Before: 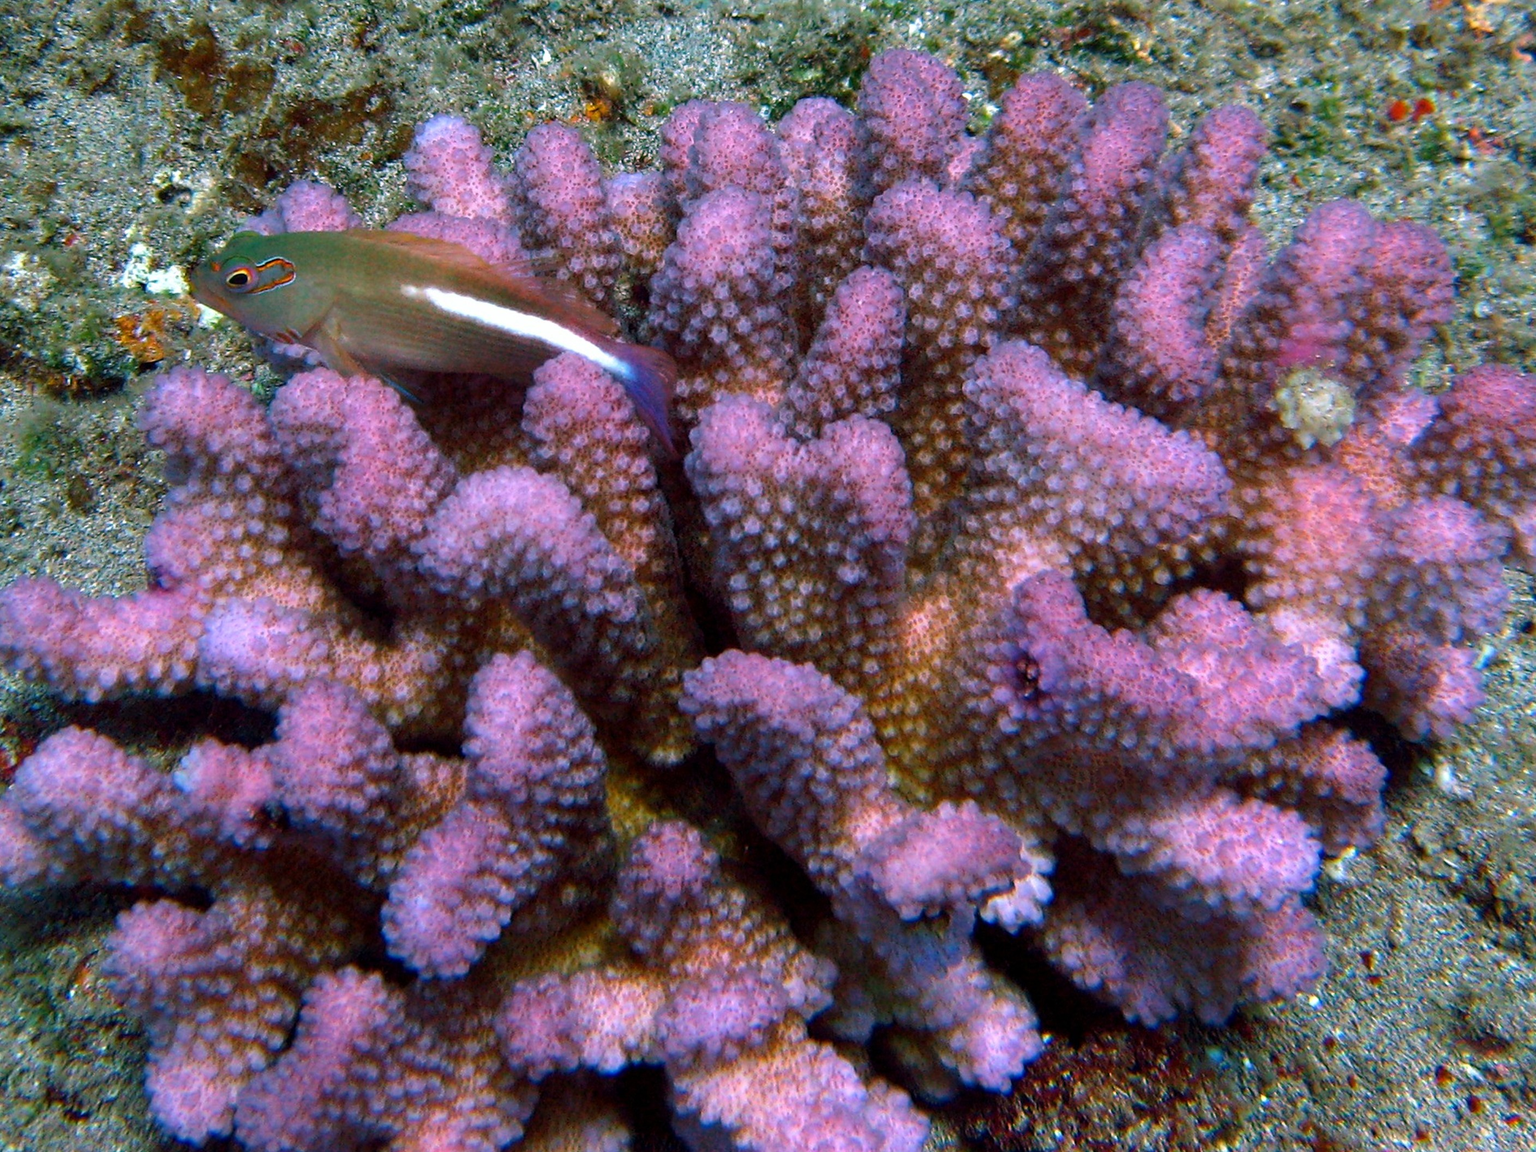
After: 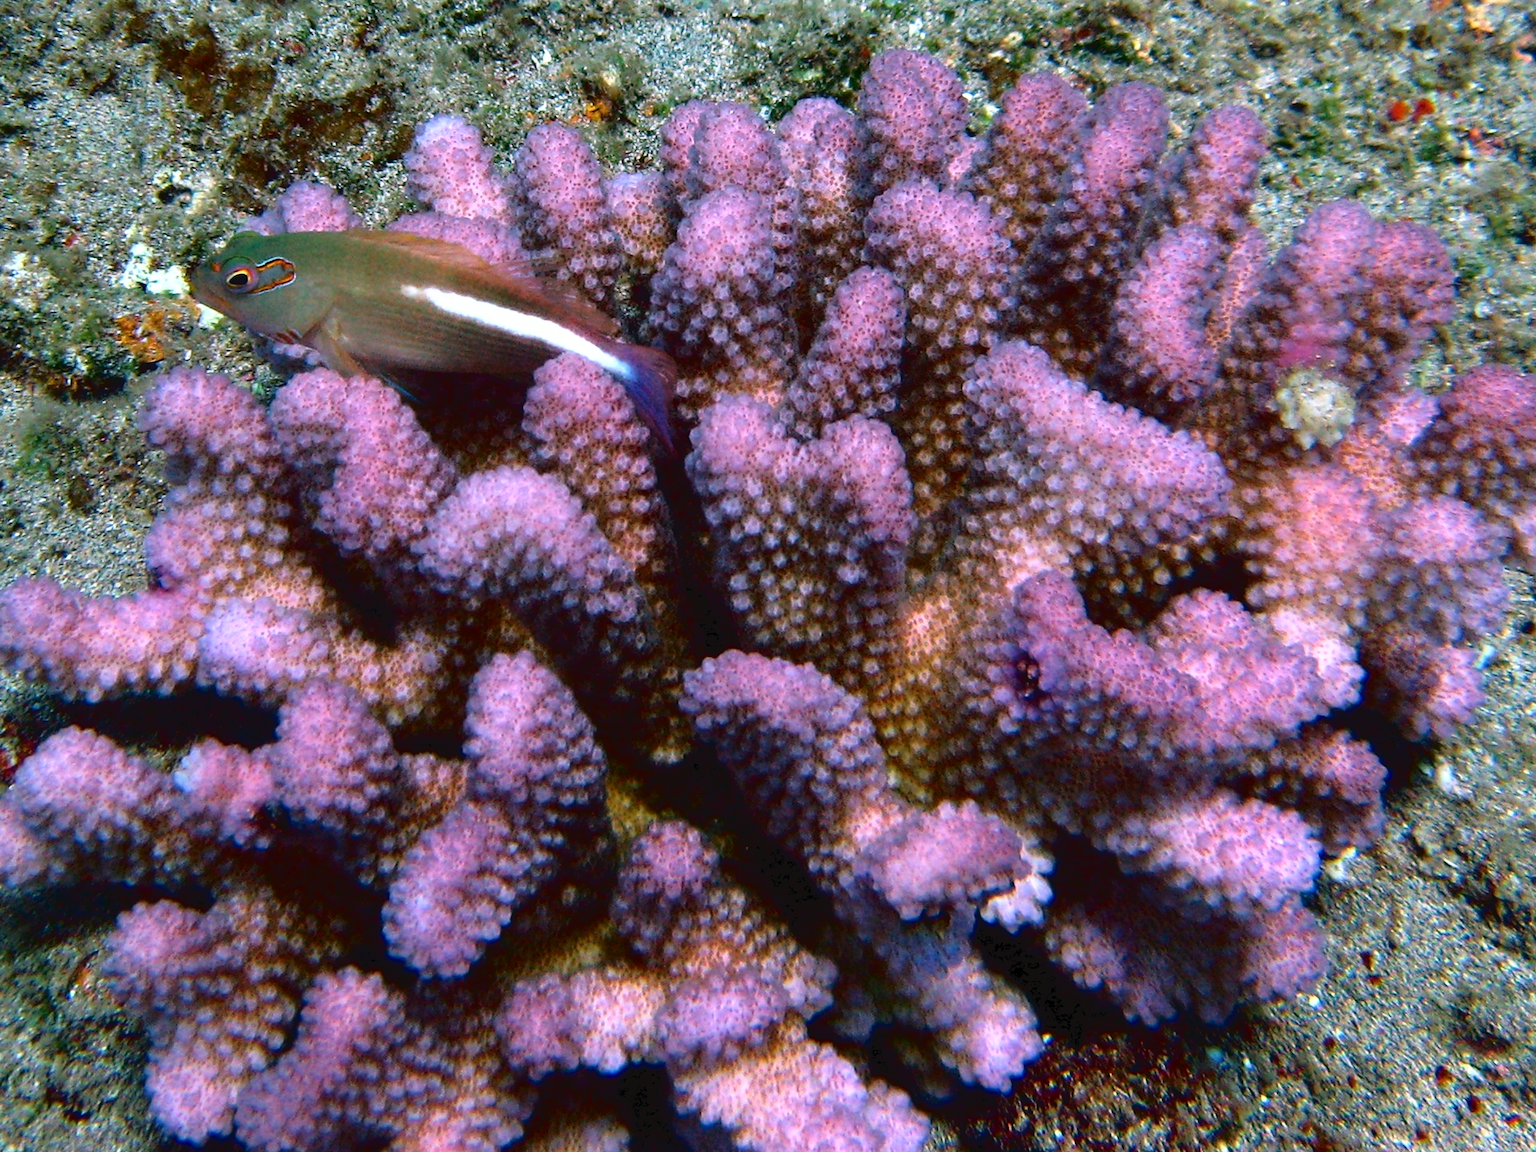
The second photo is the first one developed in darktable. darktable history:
tone curve: curves: ch0 [(0, 0) (0.003, 0.047) (0.011, 0.047) (0.025, 0.047) (0.044, 0.049) (0.069, 0.051) (0.1, 0.062) (0.136, 0.086) (0.177, 0.125) (0.224, 0.178) (0.277, 0.246) (0.335, 0.324) (0.399, 0.407) (0.468, 0.48) (0.543, 0.57) (0.623, 0.675) (0.709, 0.772) (0.801, 0.876) (0.898, 0.963) (1, 1)], color space Lab, independent channels, preserve colors none
